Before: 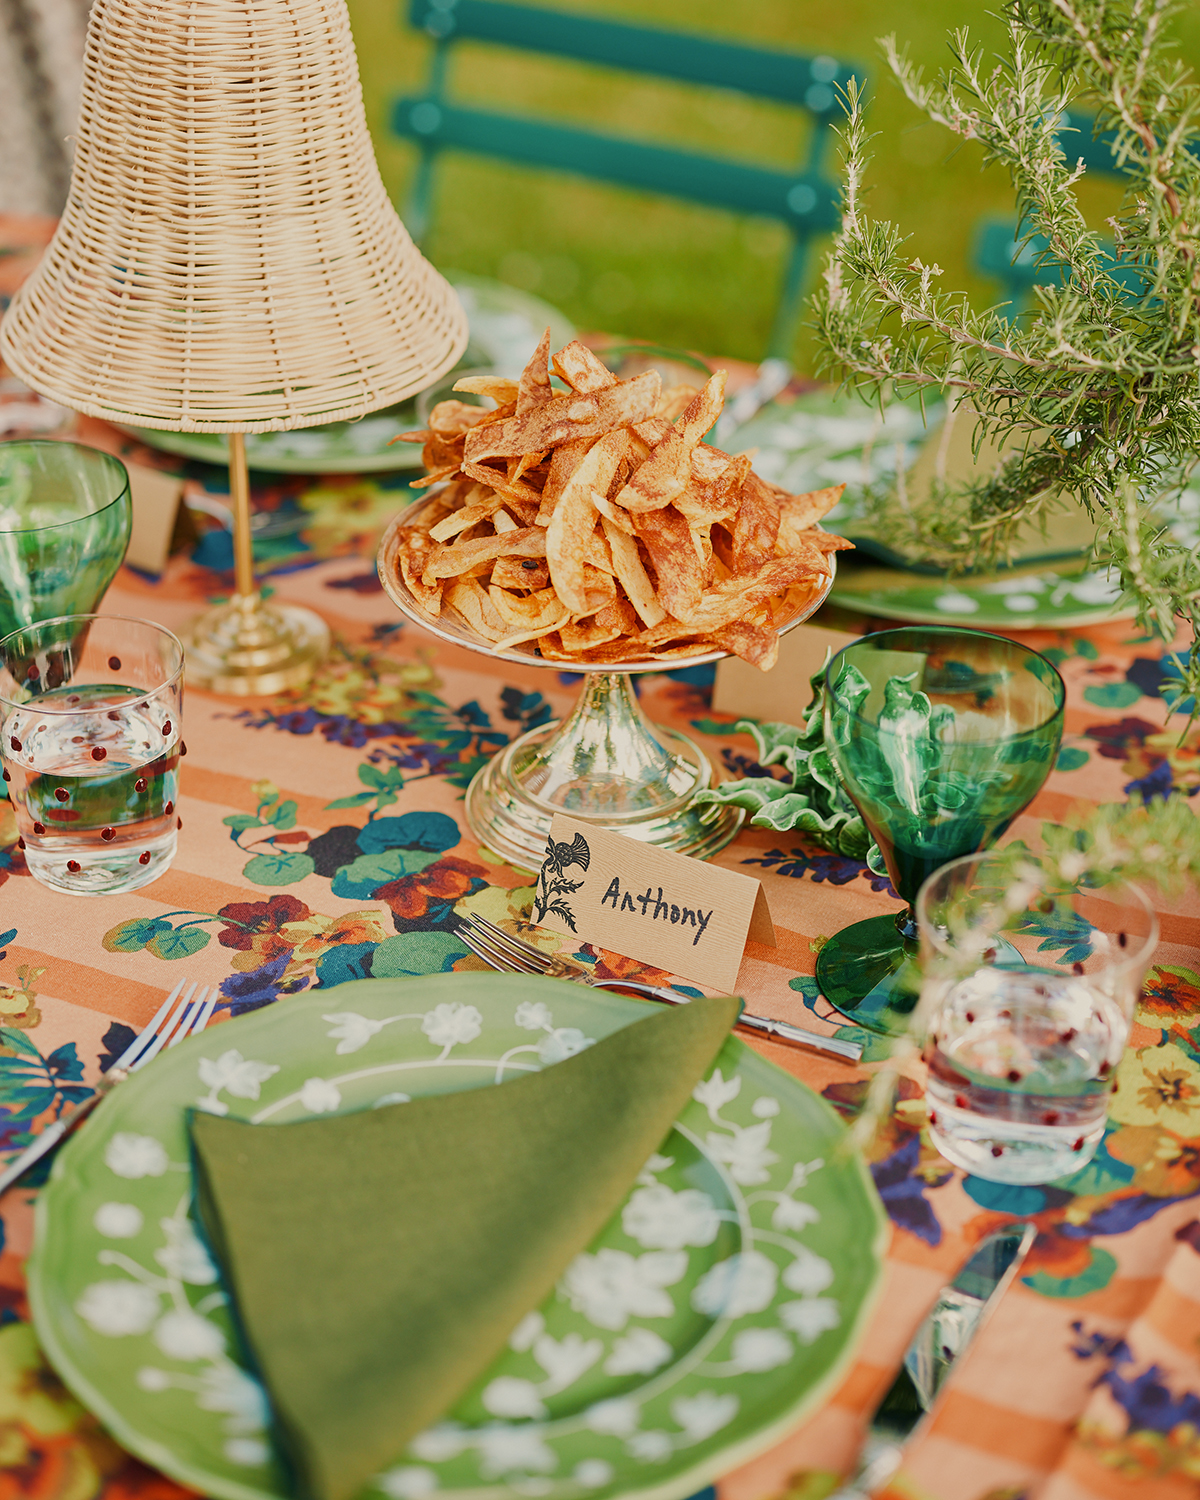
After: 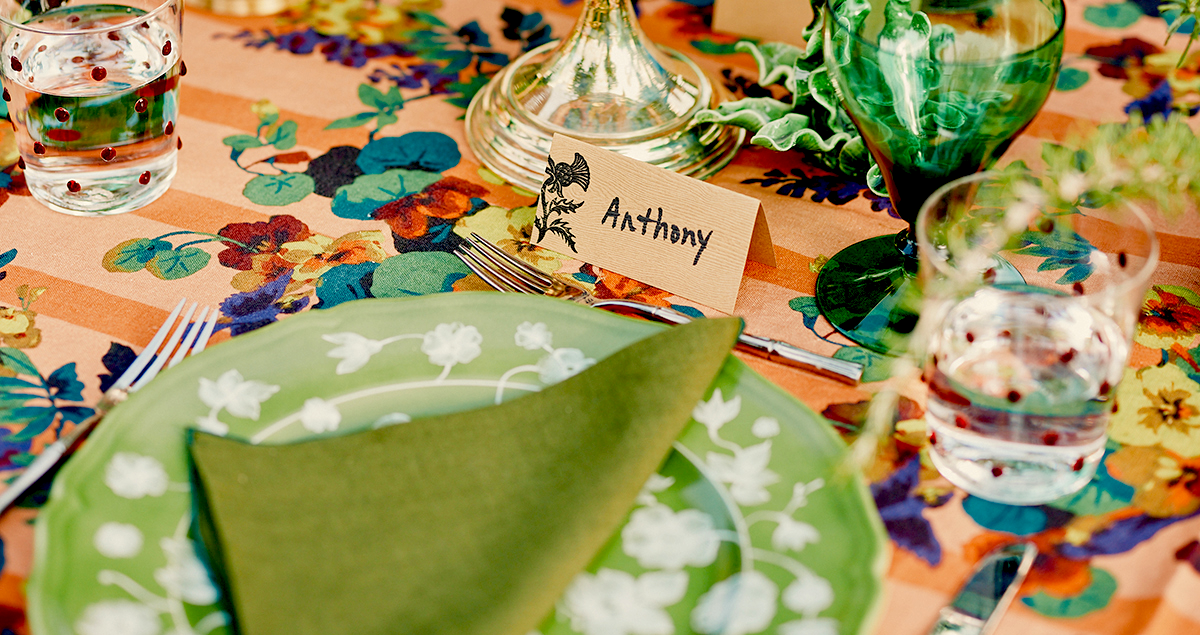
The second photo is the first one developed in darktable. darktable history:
exposure: black level correction 0.032, exposure 0.31 EV, compensate exposure bias true, compensate highlight preservation false
local contrast: highlights 106%, shadows 97%, detail 119%, midtone range 0.2
crop: top 45.368%, bottom 12.295%
